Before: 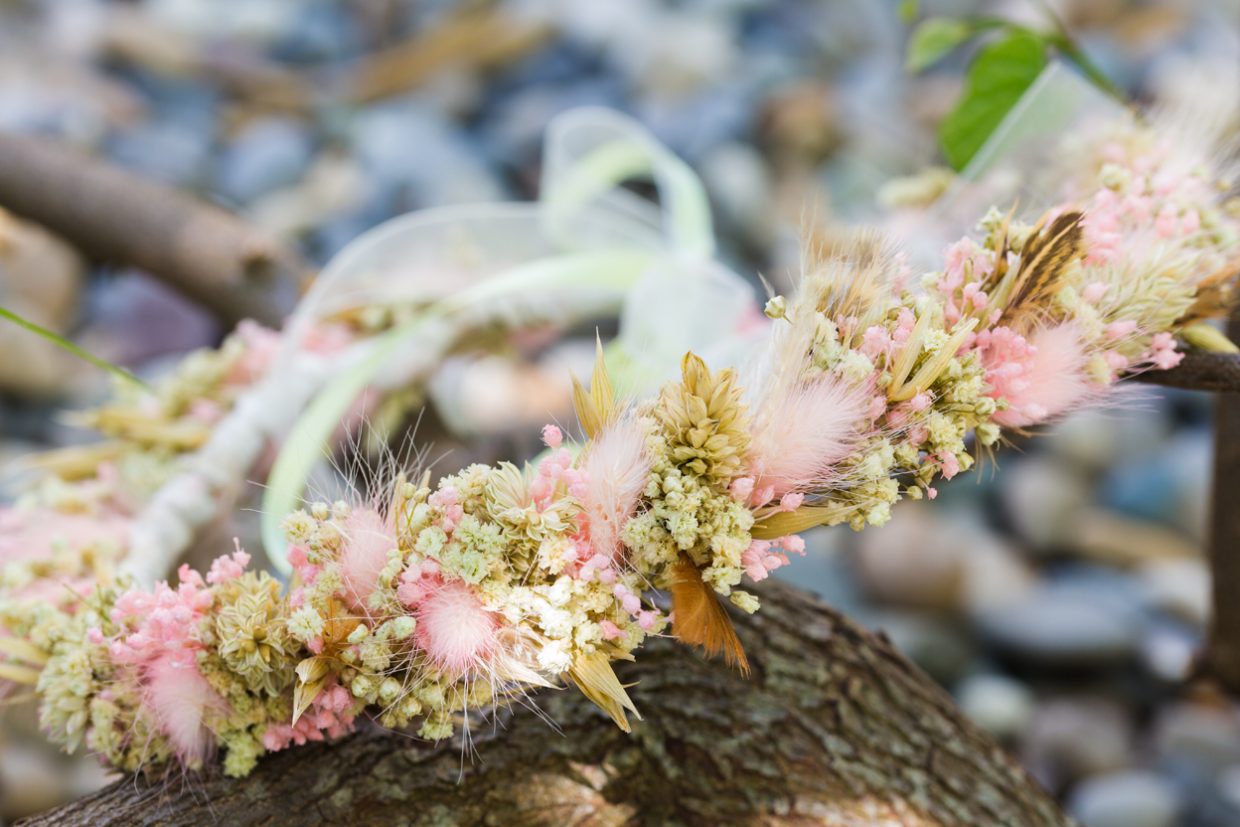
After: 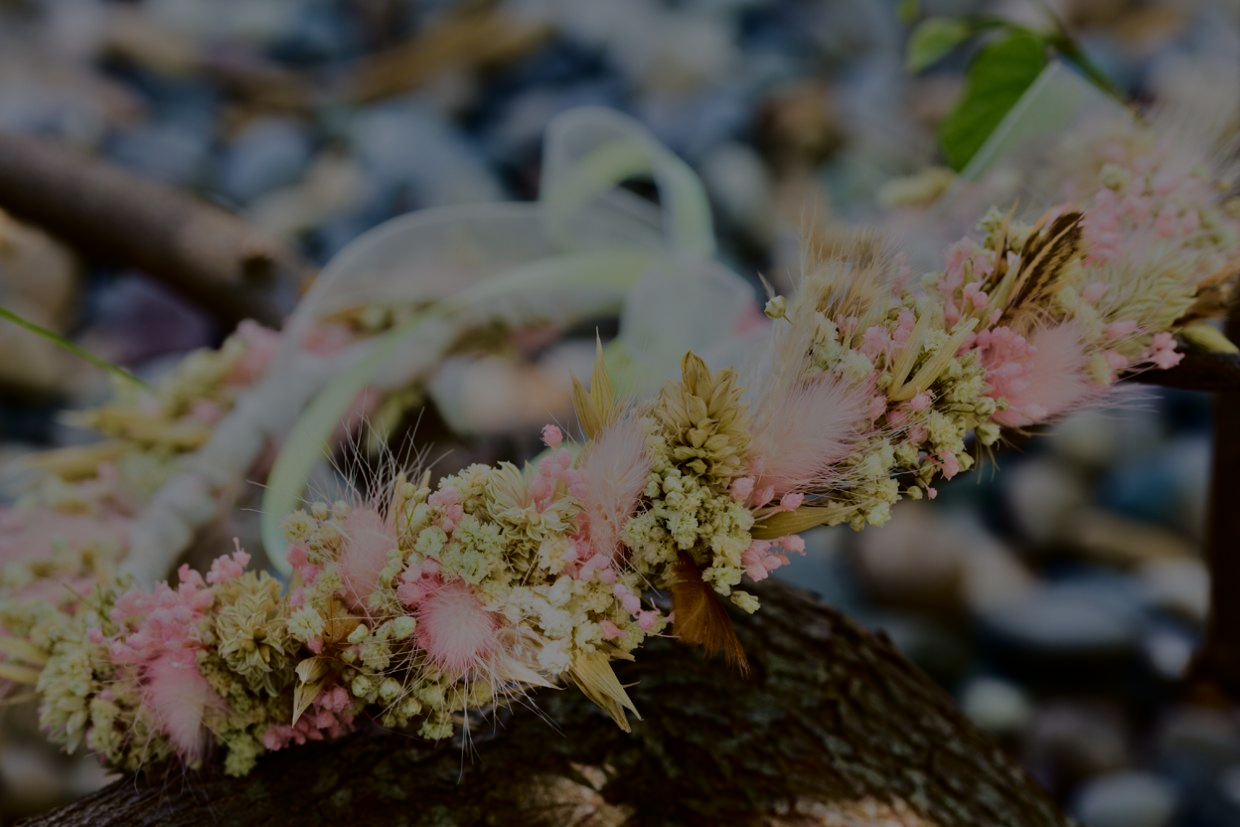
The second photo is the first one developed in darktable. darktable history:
velvia: on, module defaults
fill light: exposure -2 EV, width 8.6
tone equalizer: -8 EV -2 EV, -7 EV -2 EV, -6 EV -2 EV, -5 EV -2 EV, -4 EV -2 EV, -3 EV -2 EV, -2 EV -2 EV, -1 EV -1.63 EV, +0 EV -2 EV
